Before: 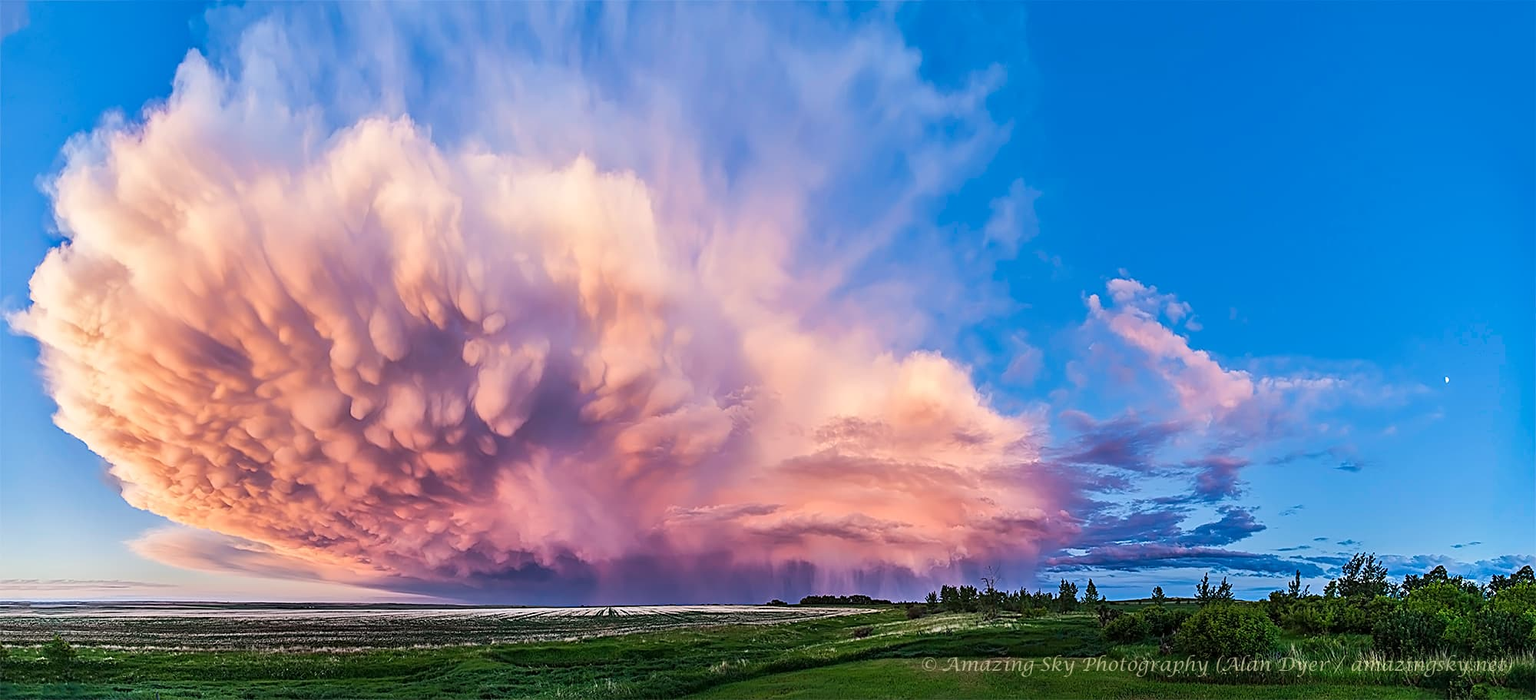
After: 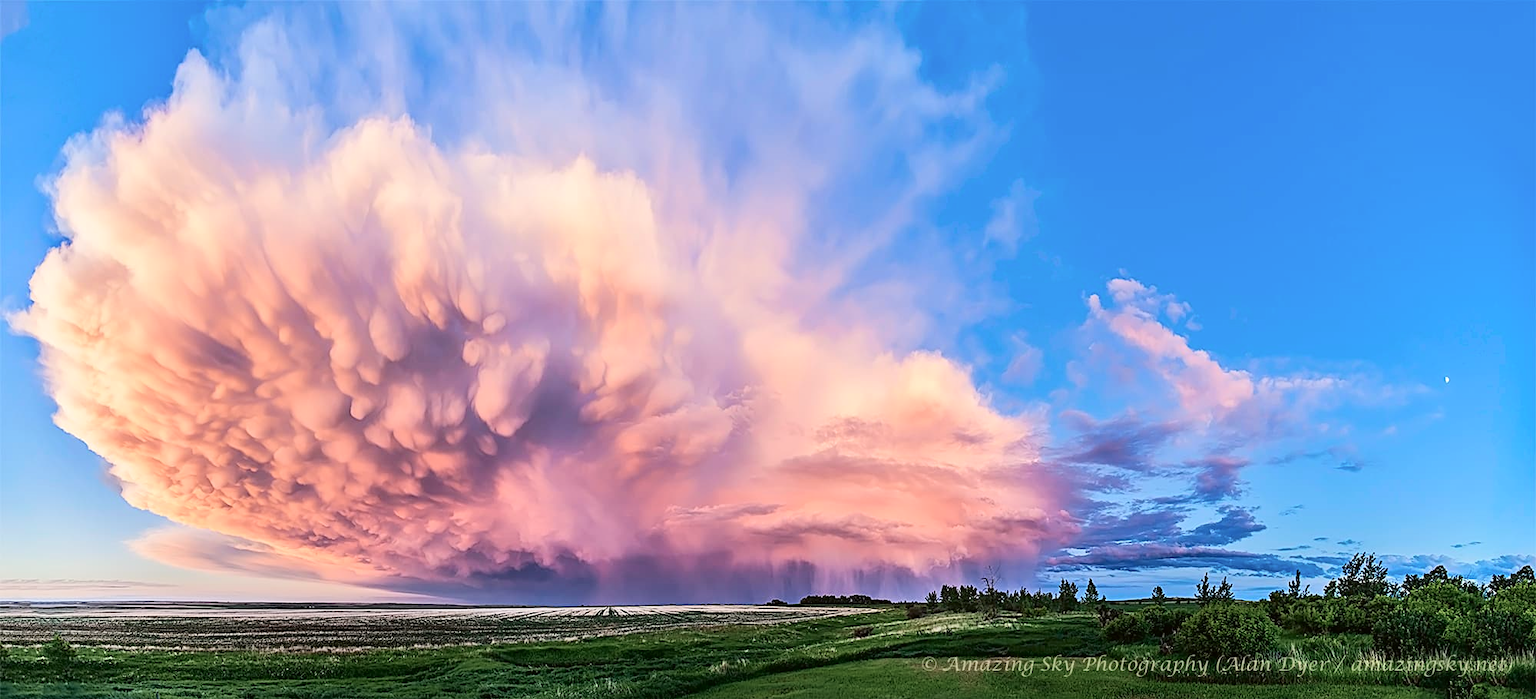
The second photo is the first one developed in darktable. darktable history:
color balance: input saturation 80.07%
tone curve: curves: ch0 [(0, 0.01) (0.052, 0.045) (0.136, 0.133) (0.29, 0.332) (0.453, 0.531) (0.676, 0.751) (0.89, 0.919) (1, 1)]; ch1 [(0, 0) (0.094, 0.081) (0.285, 0.299) (0.385, 0.403) (0.447, 0.429) (0.495, 0.496) (0.544, 0.552) (0.589, 0.612) (0.722, 0.728) (1, 1)]; ch2 [(0, 0) (0.257, 0.217) (0.43, 0.421) (0.498, 0.507) (0.531, 0.544) (0.56, 0.579) (0.625, 0.642) (1, 1)], color space Lab, independent channels, preserve colors none
